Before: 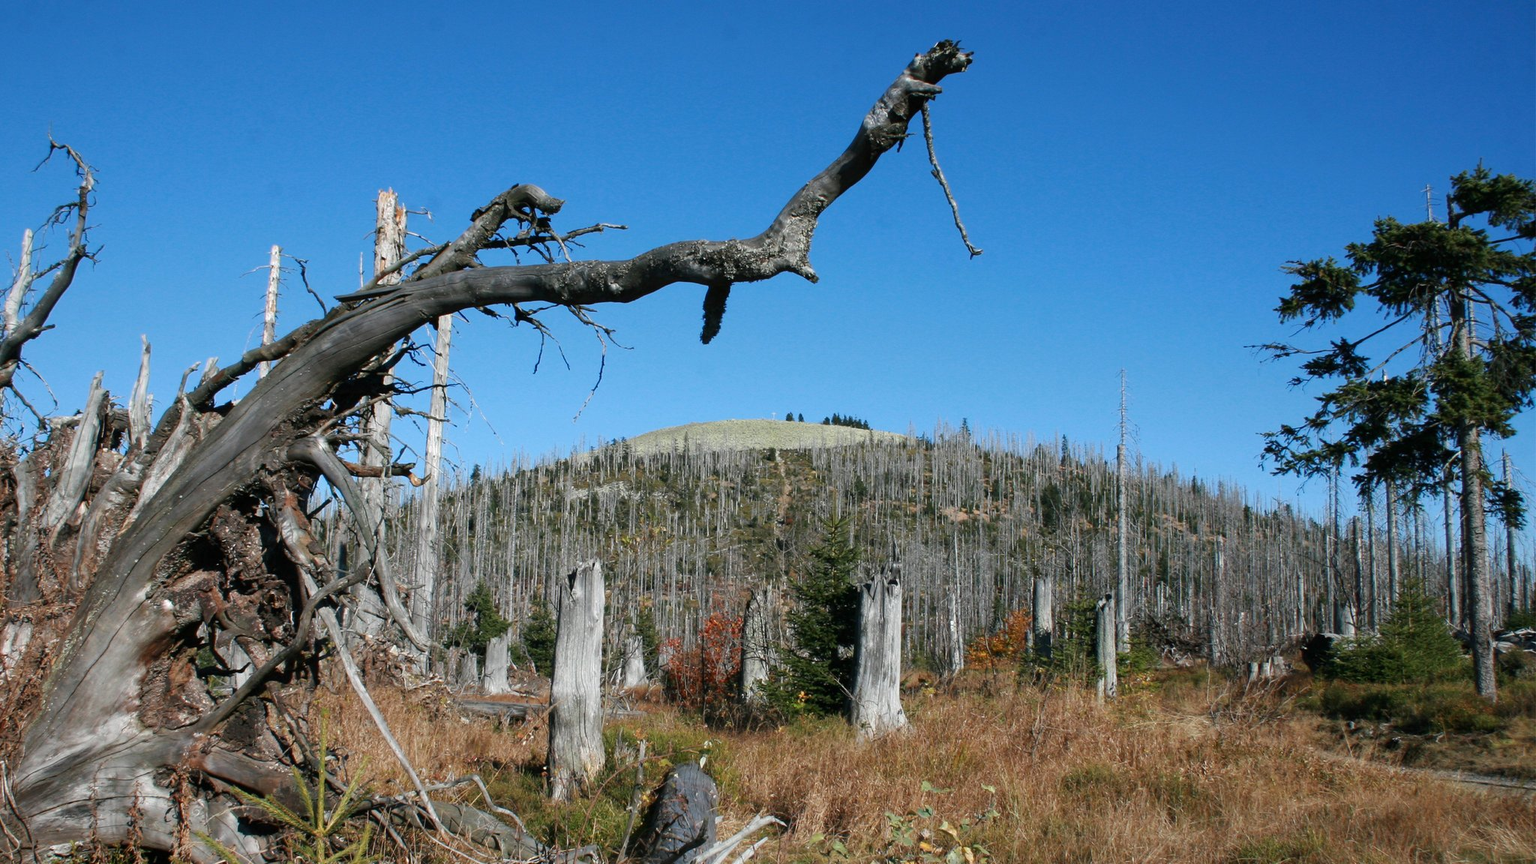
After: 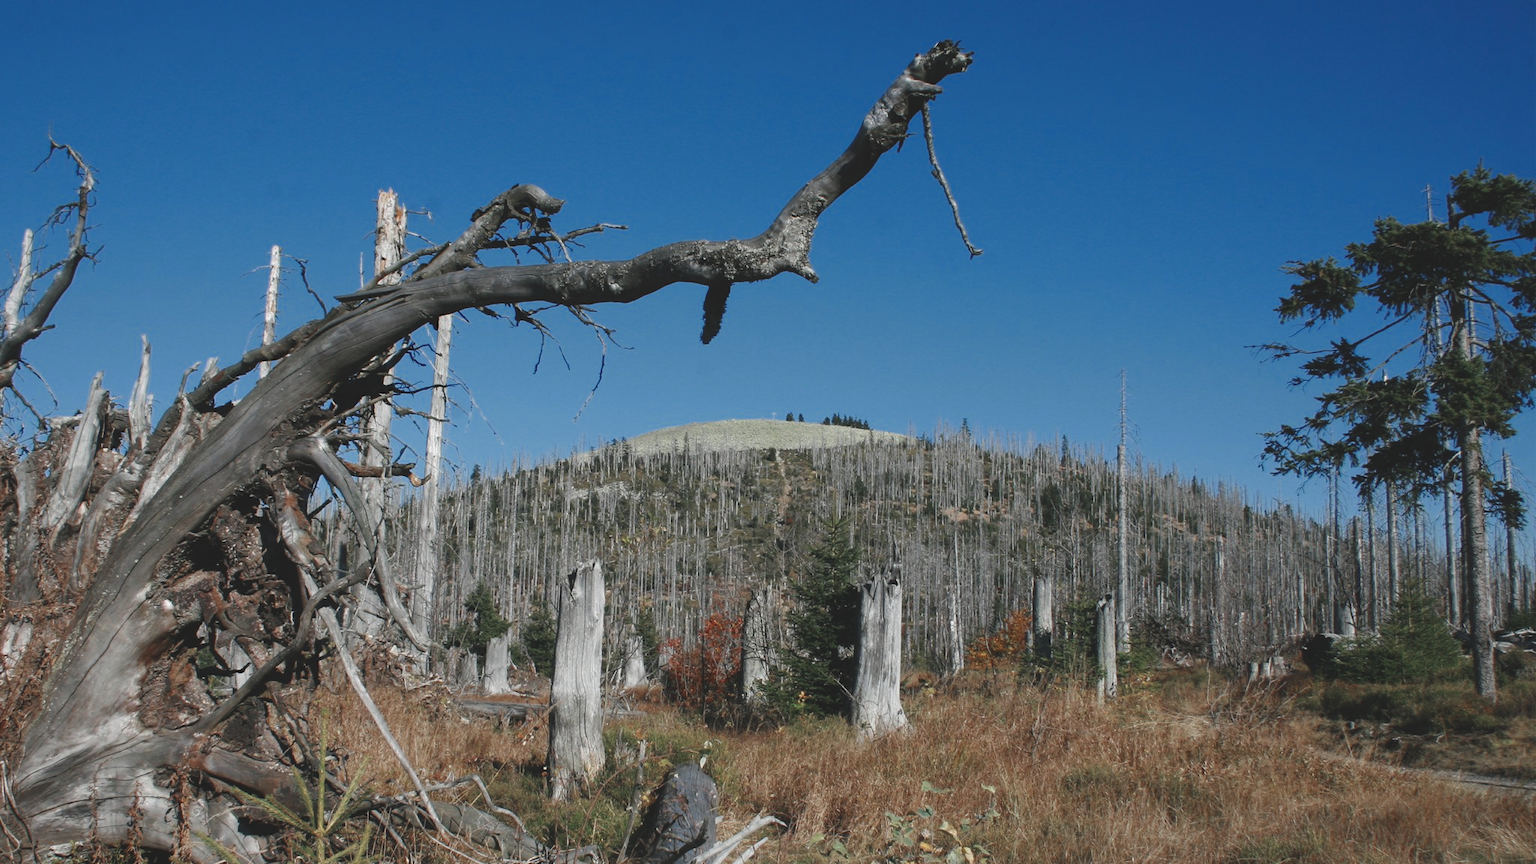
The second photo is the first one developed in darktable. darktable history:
exposure: black level correction -0.015, exposure -0.134 EV, compensate highlight preservation false
color zones: curves: ch0 [(0, 0.5) (0.125, 0.4) (0.25, 0.5) (0.375, 0.4) (0.5, 0.4) (0.625, 0.35) (0.75, 0.35) (0.875, 0.5)]; ch1 [(0, 0.35) (0.125, 0.45) (0.25, 0.35) (0.375, 0.35) (0.5, 0.35) (0.625, 0.35) (0.75, 0.45) (0.875, 0.35)]; ch2 [(0, 0.6) (0.125, 0.5) (0.25, 0.5) (0.375, 0.6) (0.5, 0.6) (0.625, 0.5) (0.75, 0.5) (0.875, 0.5)]
